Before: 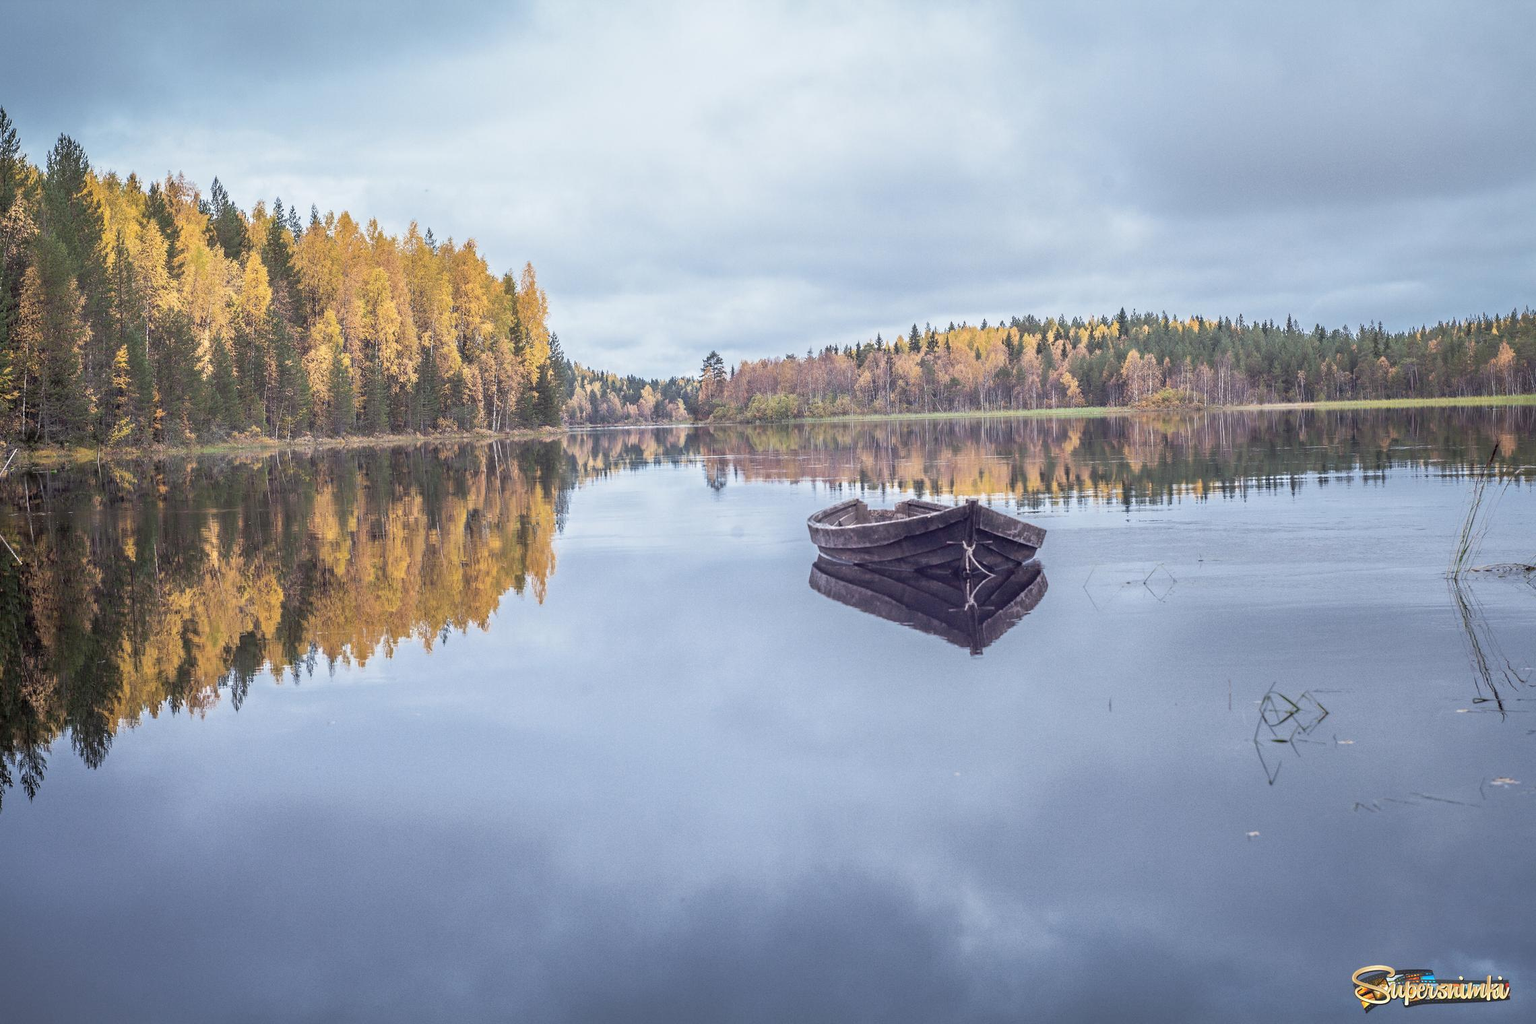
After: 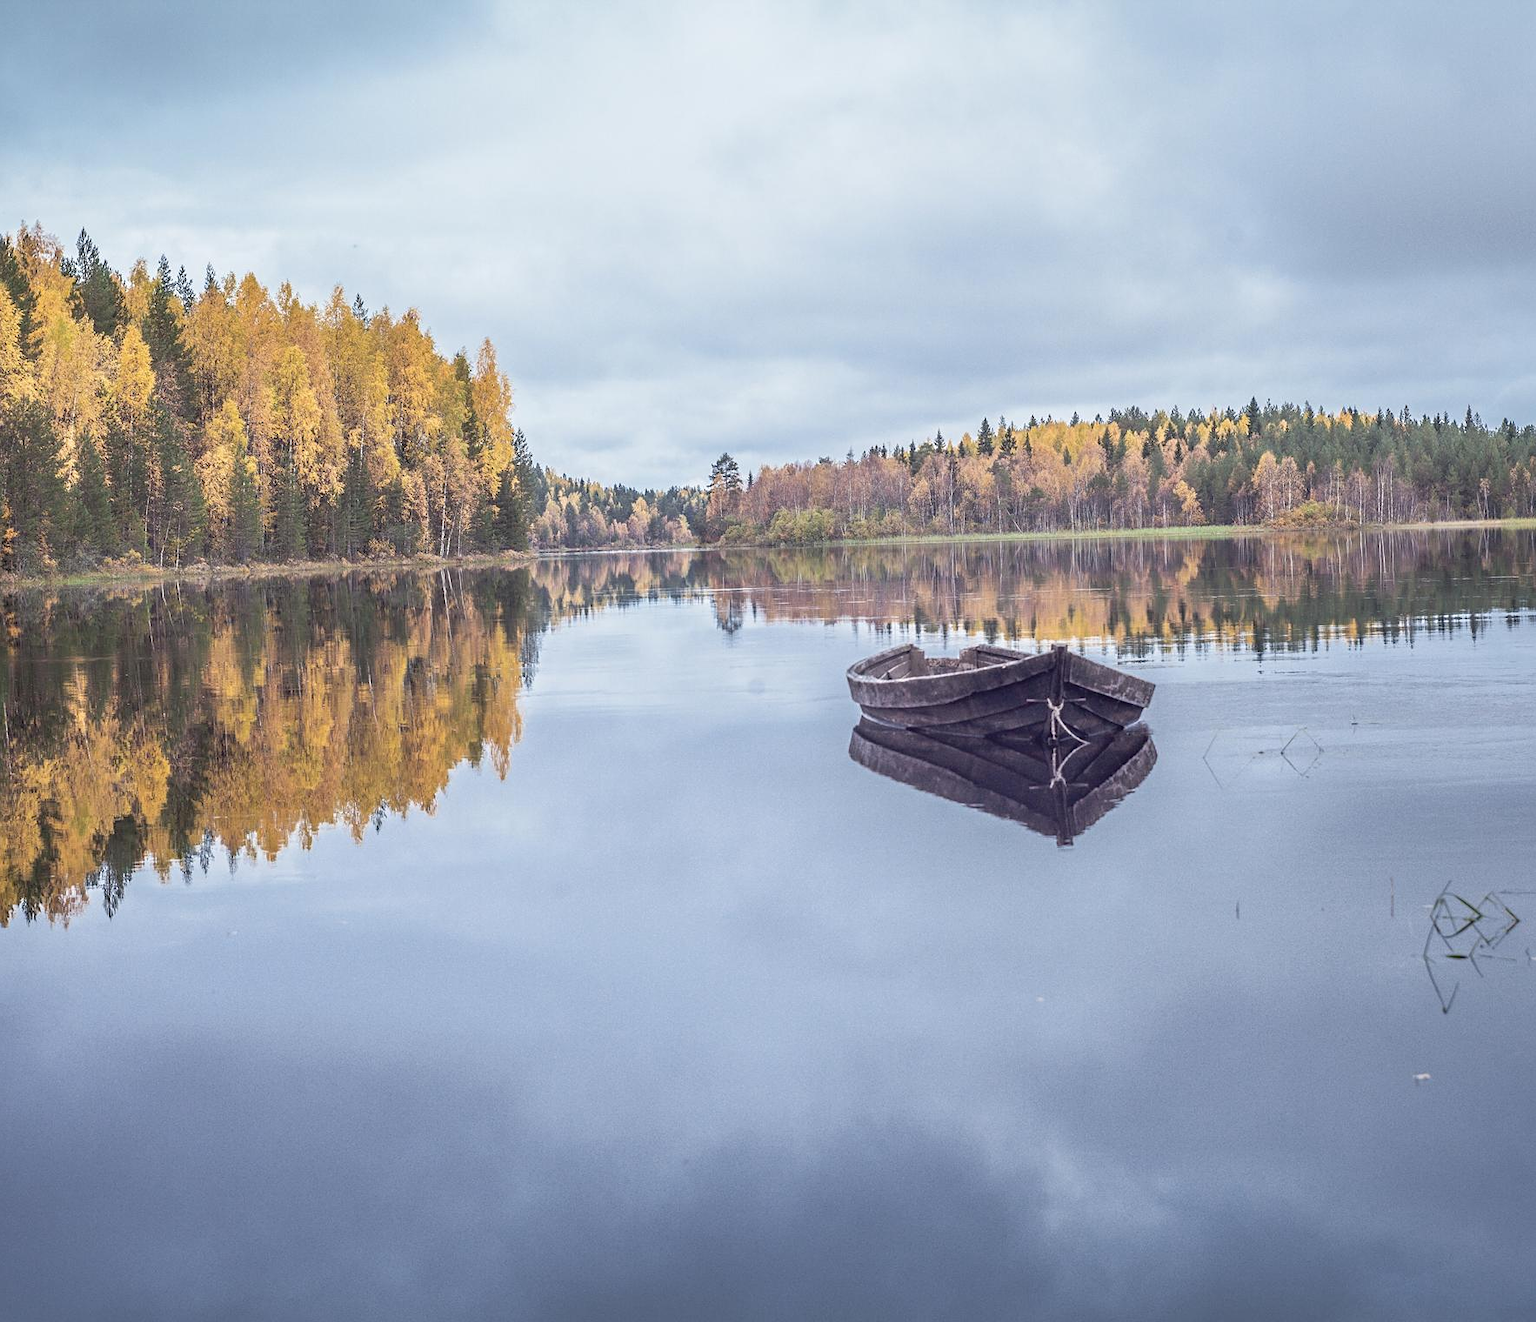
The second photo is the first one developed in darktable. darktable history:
crop: left 9.88%, right 12.664%
sharpen: amount 0.2
